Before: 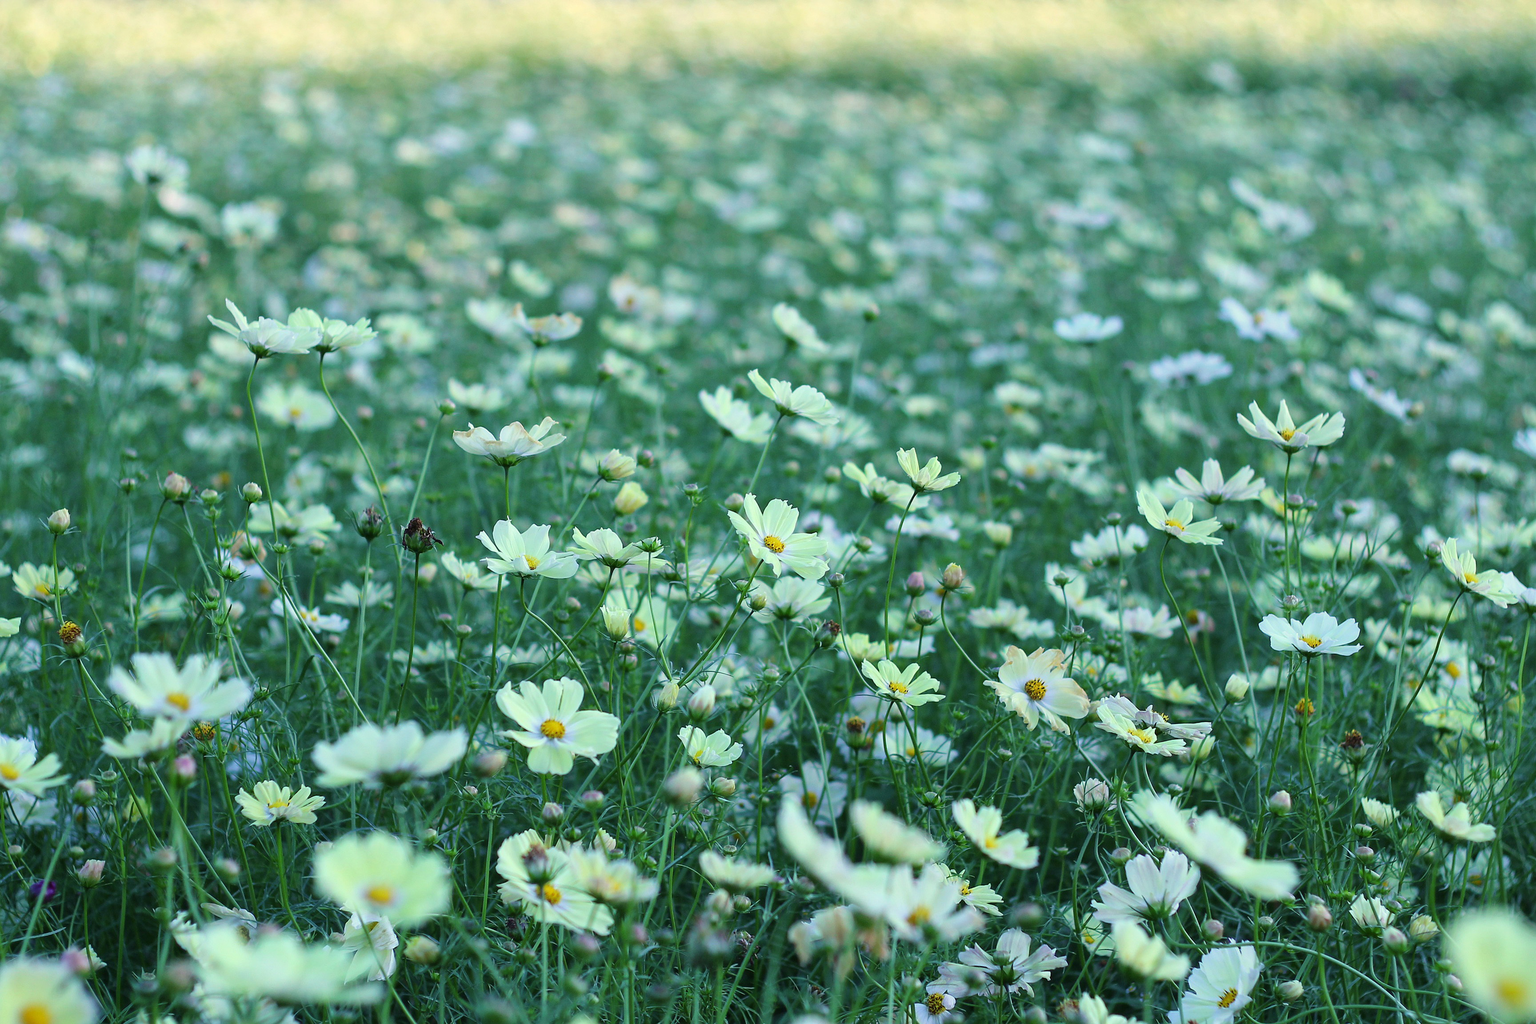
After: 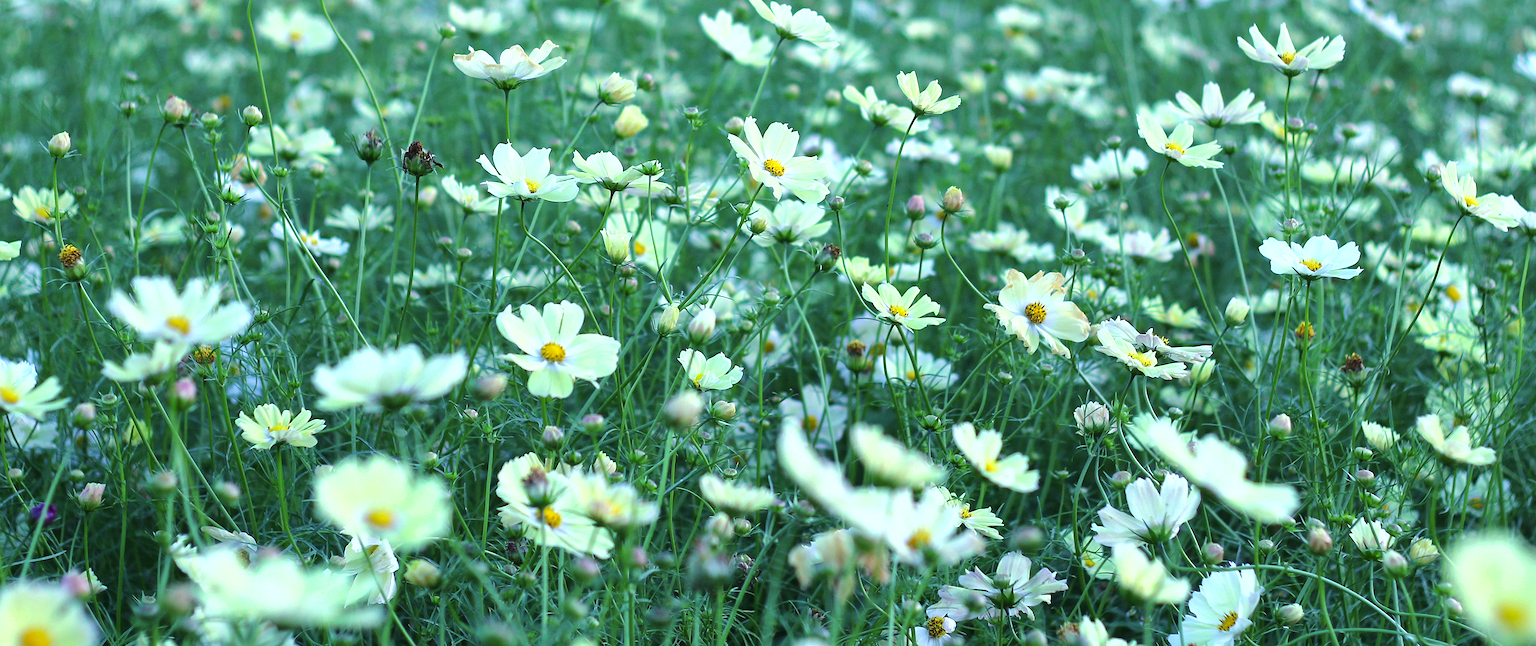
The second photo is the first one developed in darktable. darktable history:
exposure: exposure 0.657 EV, compensate exposure bias true, compensate highlight preservation false
crop and rotate: top 36.828%
shadows and highlights: shadows -20.17, white point adjustment -1.82, highlights -34.77
